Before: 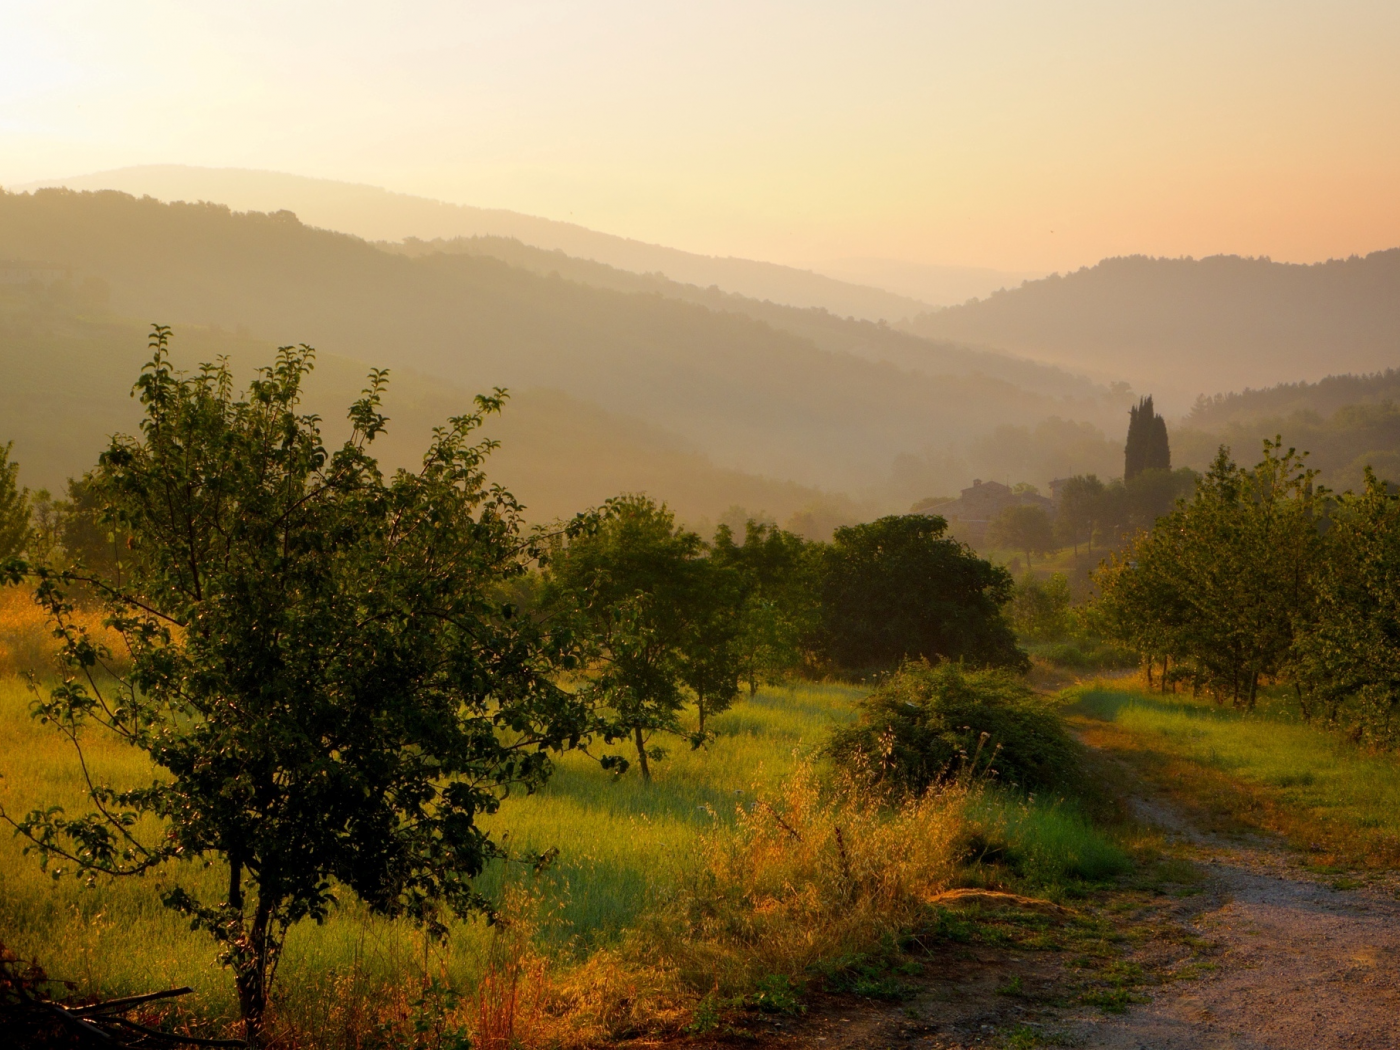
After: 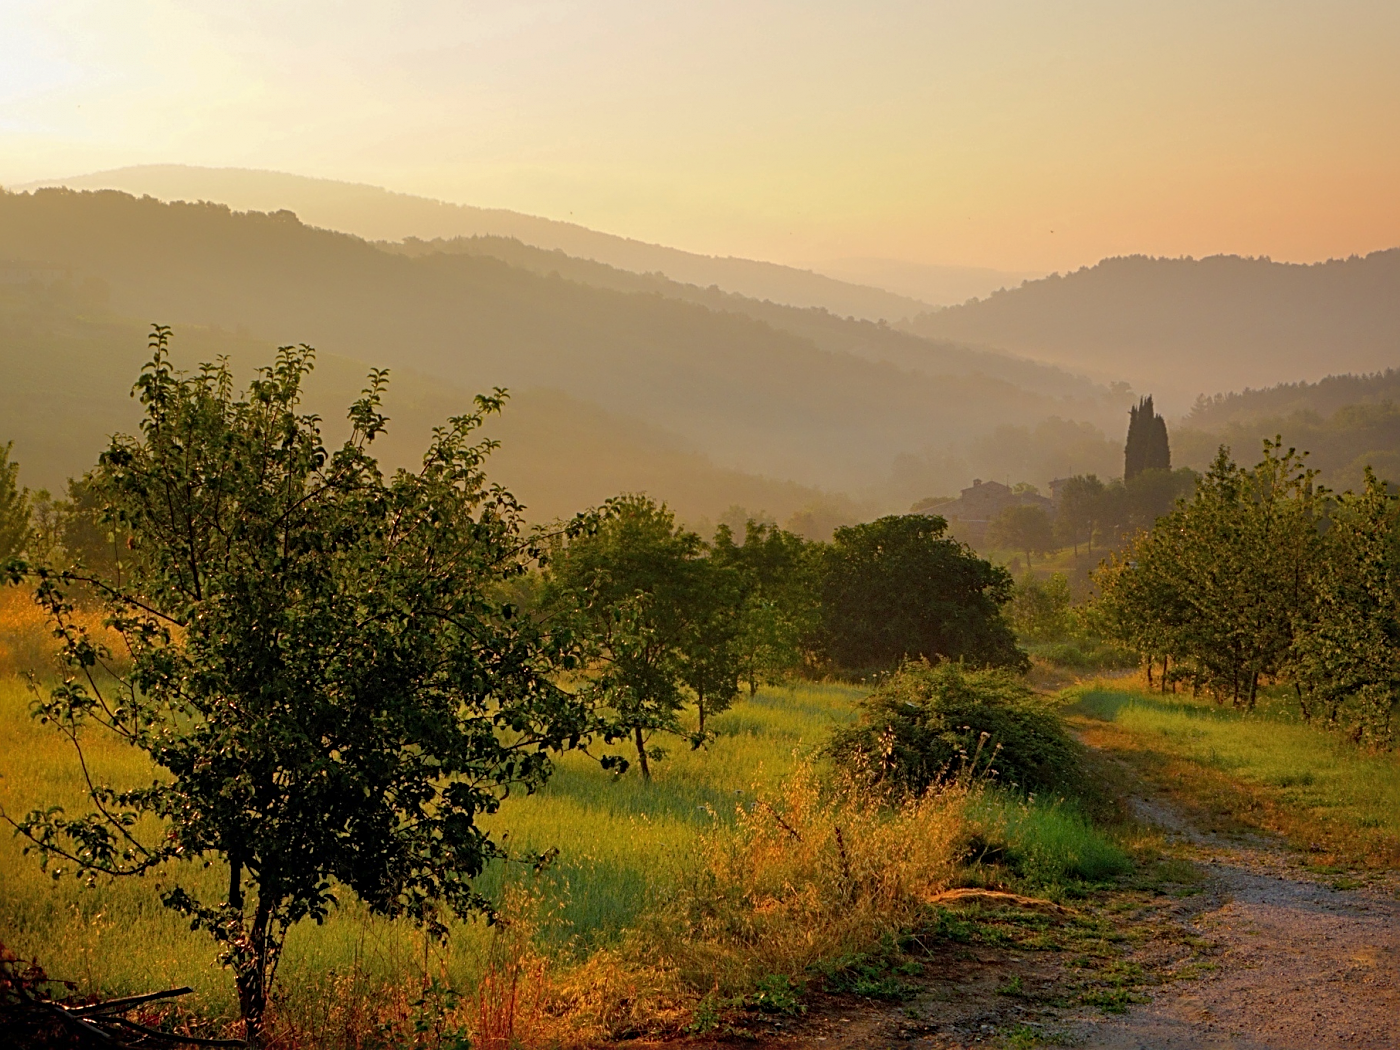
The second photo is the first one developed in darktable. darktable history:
shadows and highlights: on, module defaults
sharpen: radius 3.048, amount 0.765
